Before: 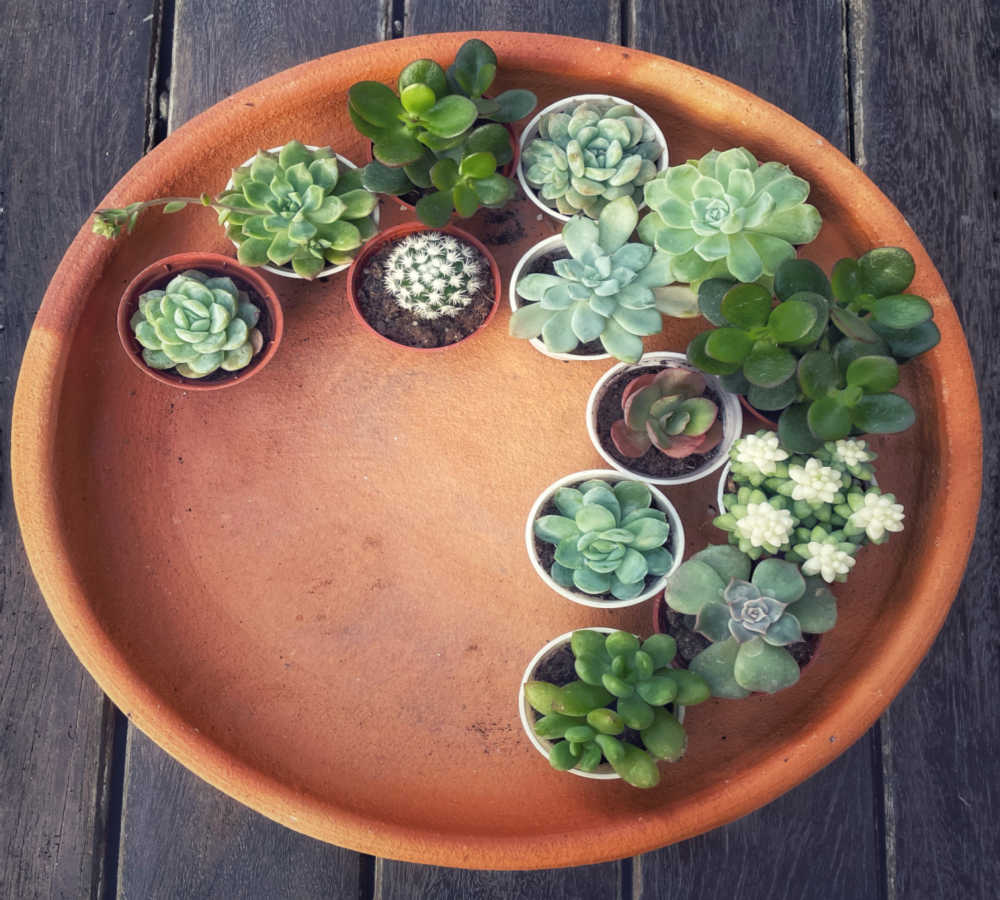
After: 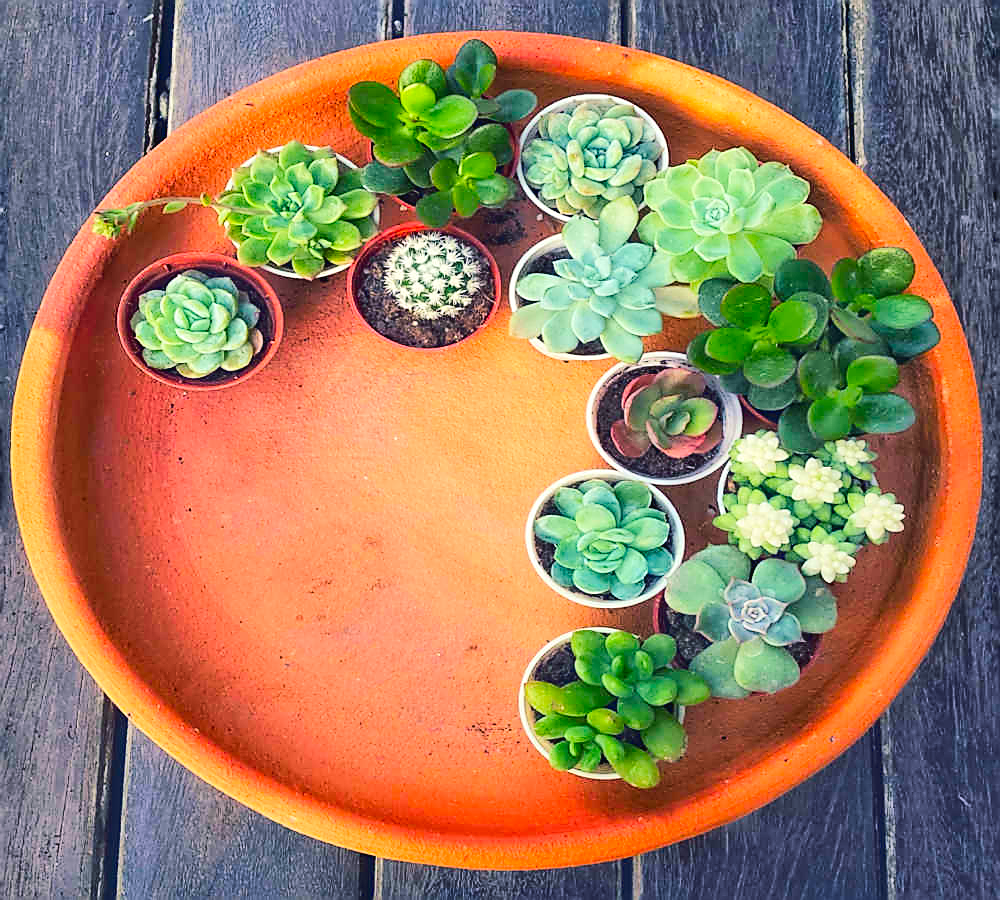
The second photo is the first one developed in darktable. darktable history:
tone curve: curves: ch0 [(0, 0.026) (0.146, 0.158) (0.272, 0.34) (0.453, 0.627) (0.687, 0.829) (1, 1)], color space Lab, linked channels, preserve colors none
color zones: curves: ch1 [(0.25, 0.61) (0.75, 0.248)]
shadows and highlights: highlights color adjustment 0.312%, soften with gaussian
color balance rgb: shadows lift › chroma 2.507%, shadows lift › hue 190.12°, perceptual saturation grading › global saturation 17.241%, global vibrance 20%
sharpen: radius 1.415, amount 1.259, threshold 0.717
